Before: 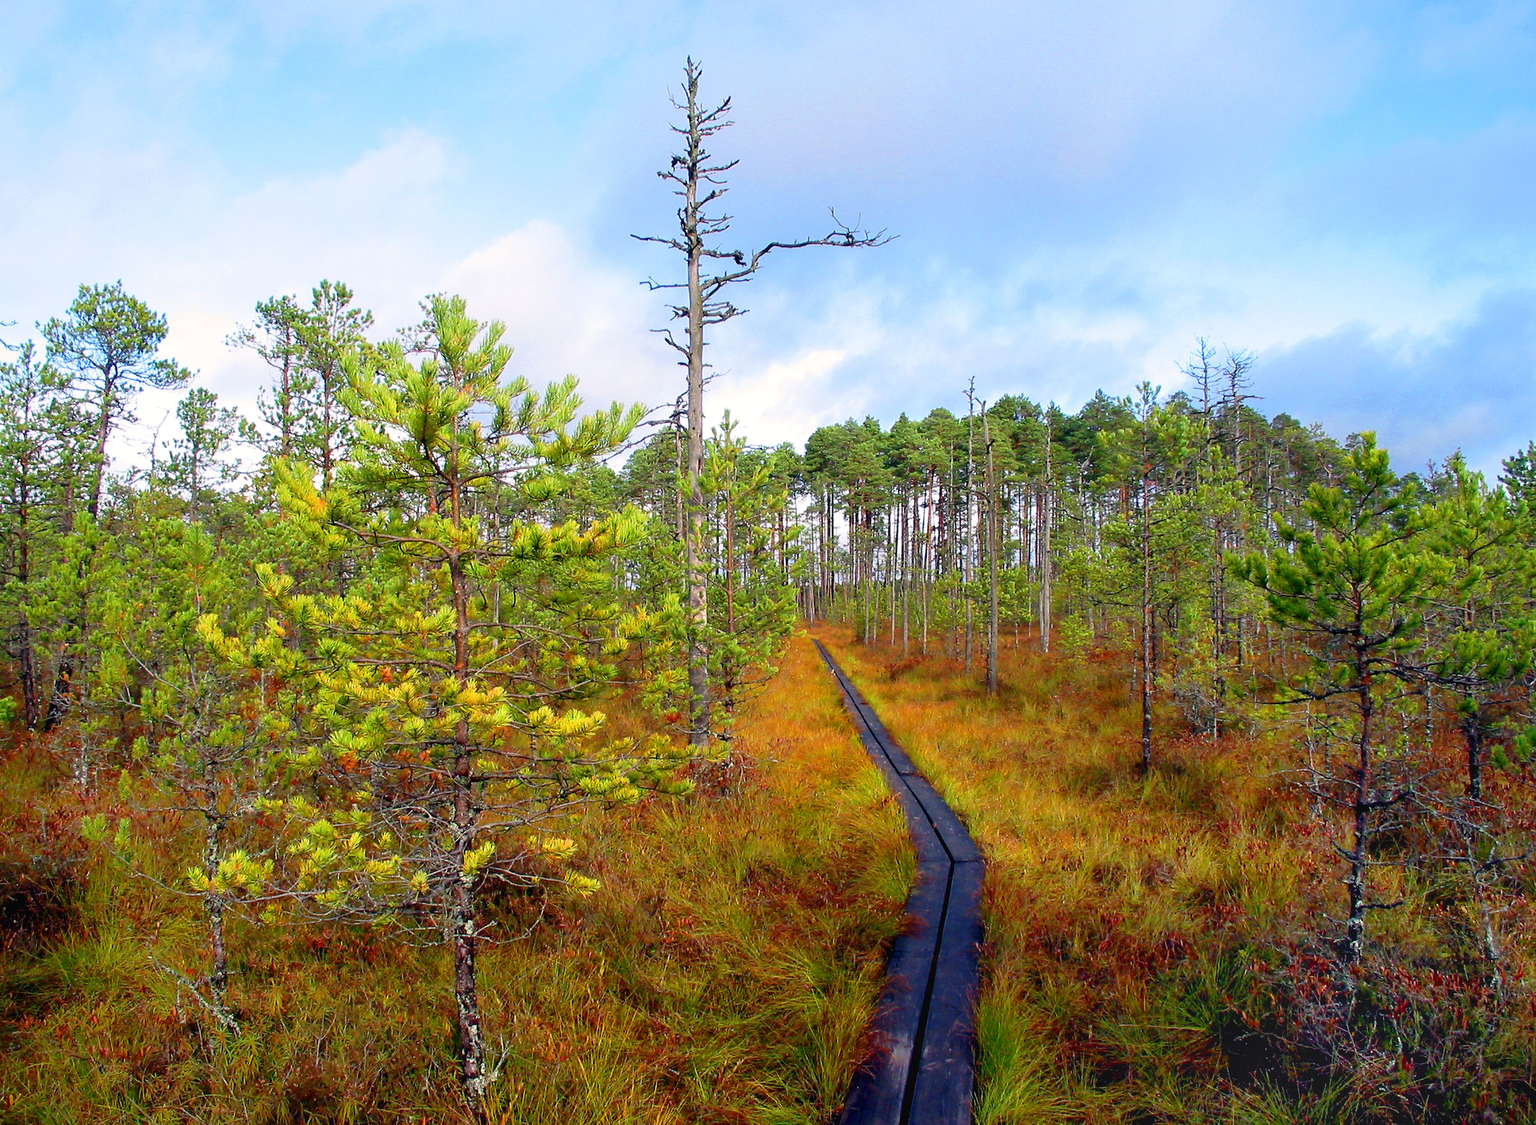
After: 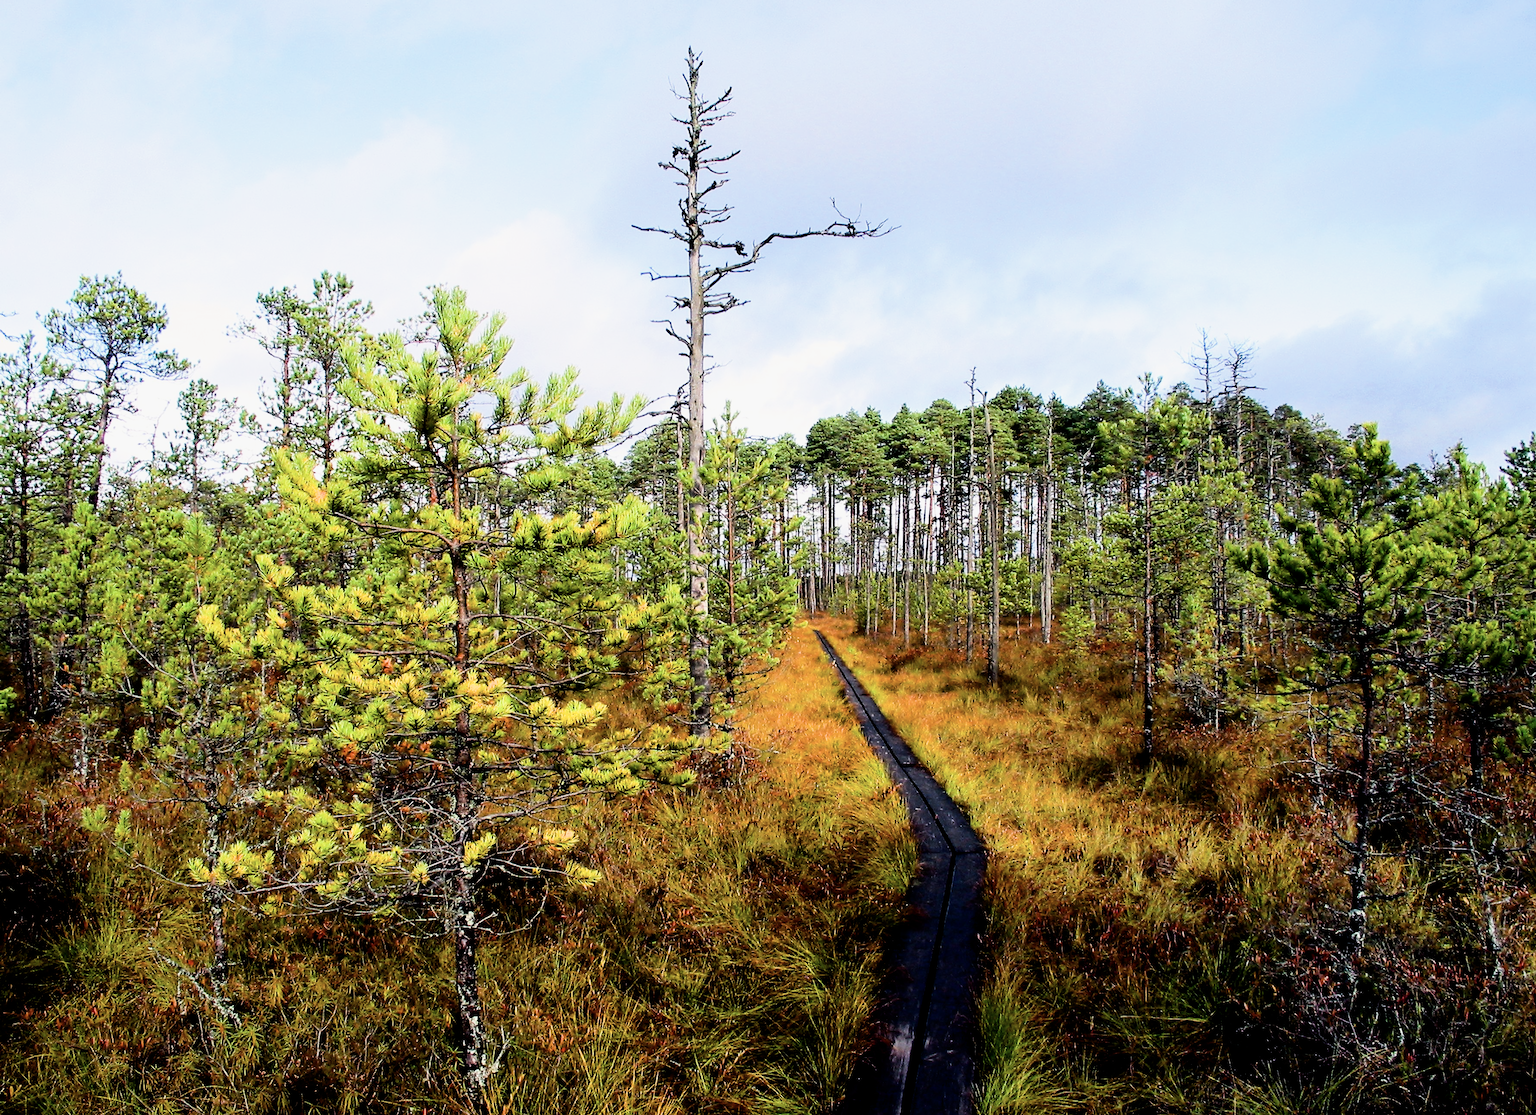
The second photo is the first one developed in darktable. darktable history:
tone equalizer: -8 EV -0.721 EV, -7 EV -0.686 EV, -6 EV -0.625 EV, -5 EV -0.398 EV, -3 EV 0.393 EV, -2 EV 0.6 EV, -1 EV 0.679 EV, +0 EV 0.759 EV, edges refinement/feathering 500, mask exposure compensation -1.57 EV, preserve details no
exposure: black level correction 0.011, compensate highlight preservation false
filmic rgb: black relative exposure -5.13 EV, white relative exposure 3.95 EV, hardness 2.87, contrast 1.299, highlights saturation mix -29.86%
contrast brightness saturation: contrast 0.107, saturation -0.173
crop: top 0.901%, right 0.092%
